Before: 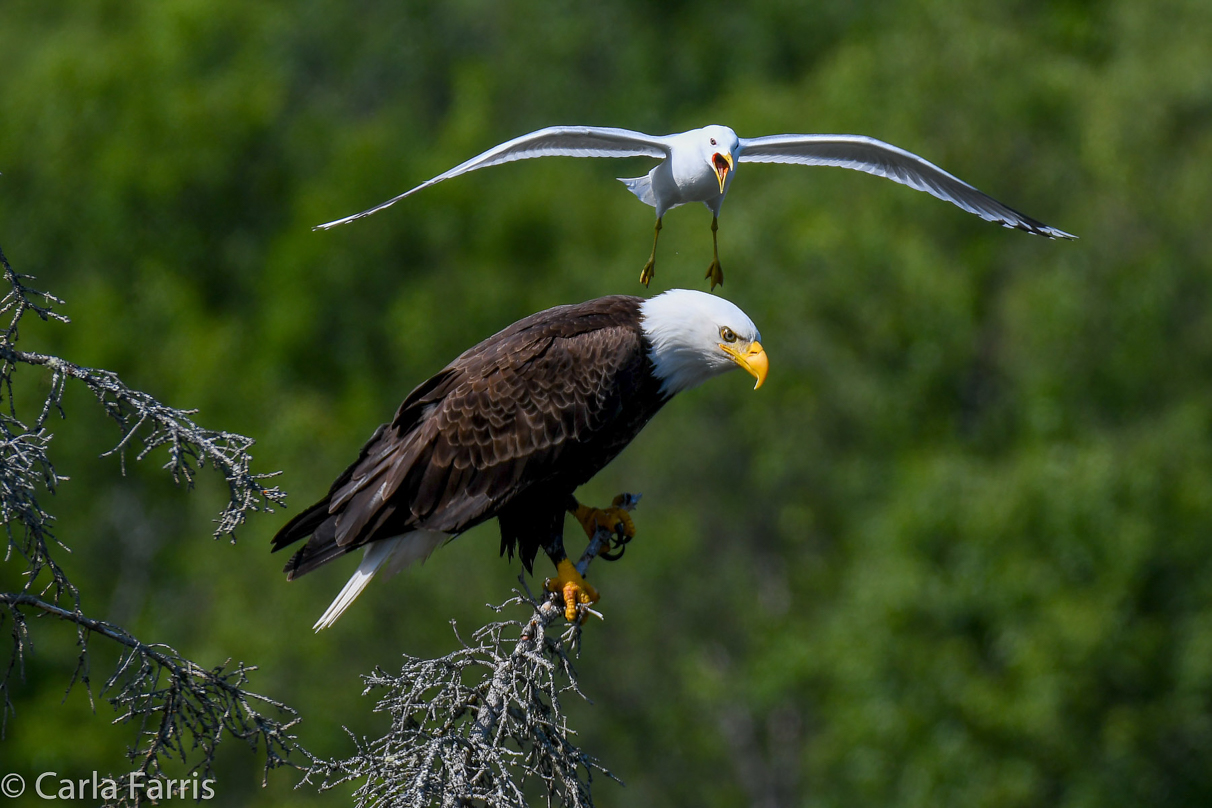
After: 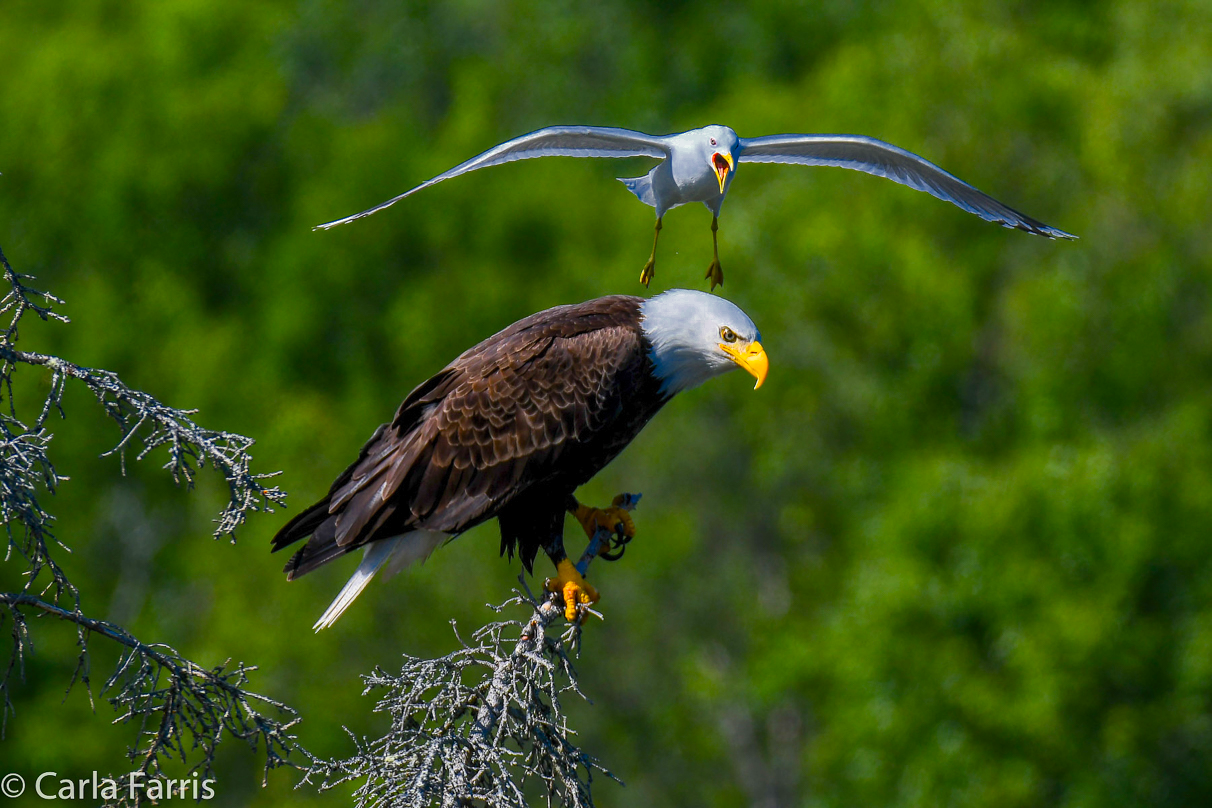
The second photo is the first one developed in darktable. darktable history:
color zones: curves: ch0 [(0, 0.497) (0.143, 0.5) (0.286, 0.5) (0.429, 0.483) (0.571, 0.116) (0.714, -0.006) (0.857, 0.28) (1, 0.497)]
color balance rgb: perceptual saturation grading › global saturation 20%, global vibrance 20%
contrast brightness saturation: contrast 0.2, brightness 0.16, saturation 0.22
